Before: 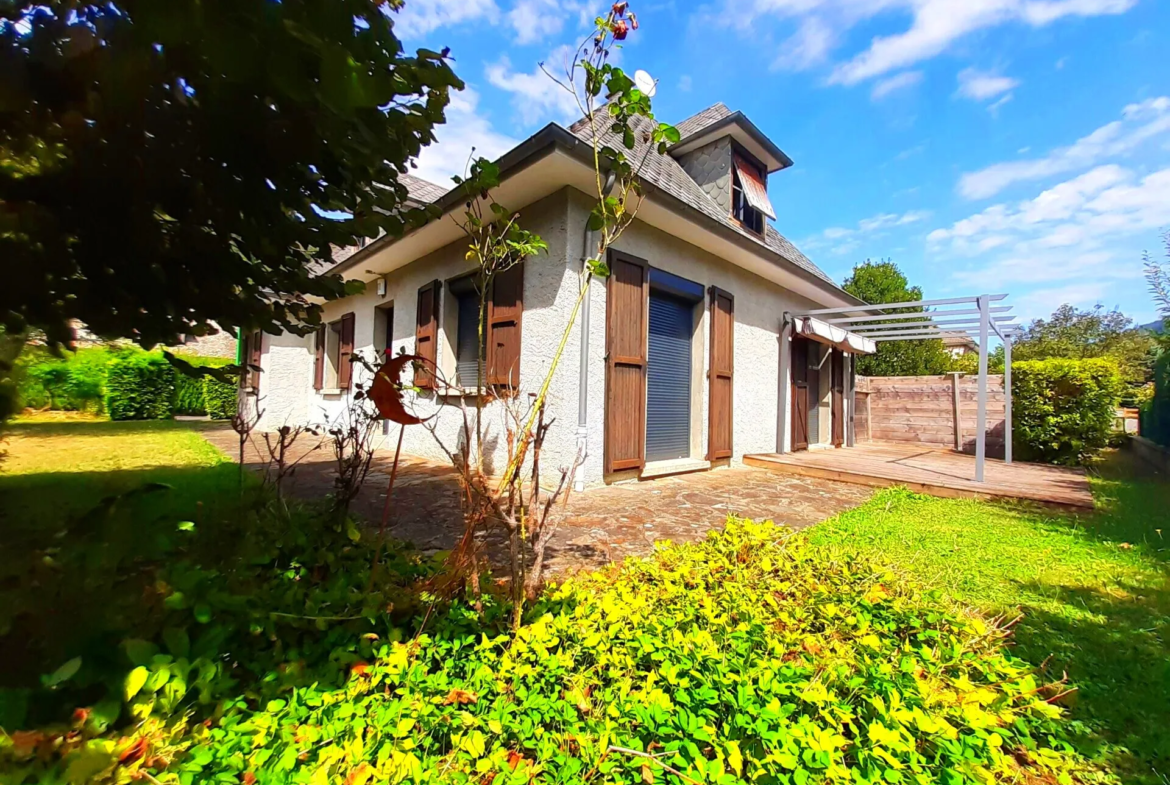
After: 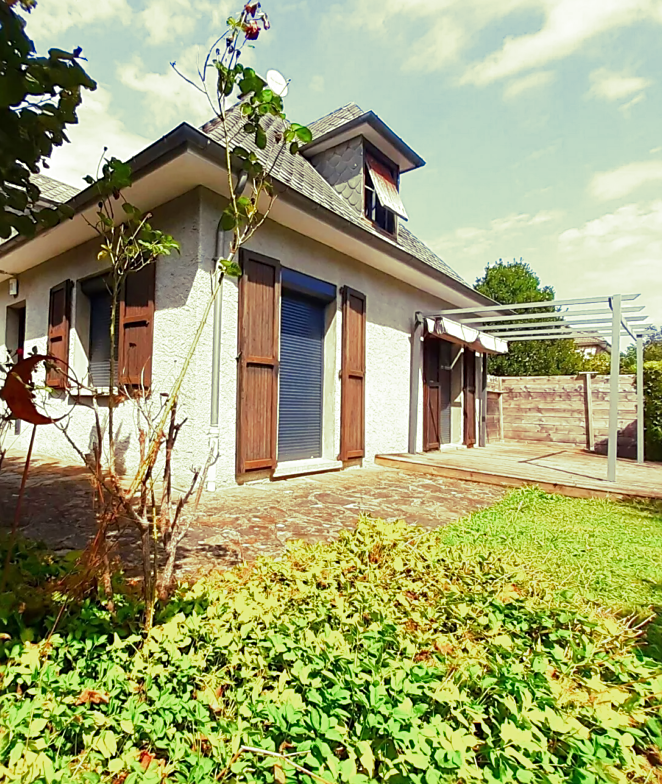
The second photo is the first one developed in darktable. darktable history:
tone equalizer: on, module defaults
sharpen: radius 1.864, amount 0.398, threshold 1.271
split-toning: shadows › hue 290.82°, shadows › saturation 0.34, highlights › saturation 0.38, balance 0, compress 50%
crop: left 31.458%, top 0%, right 11.876%
